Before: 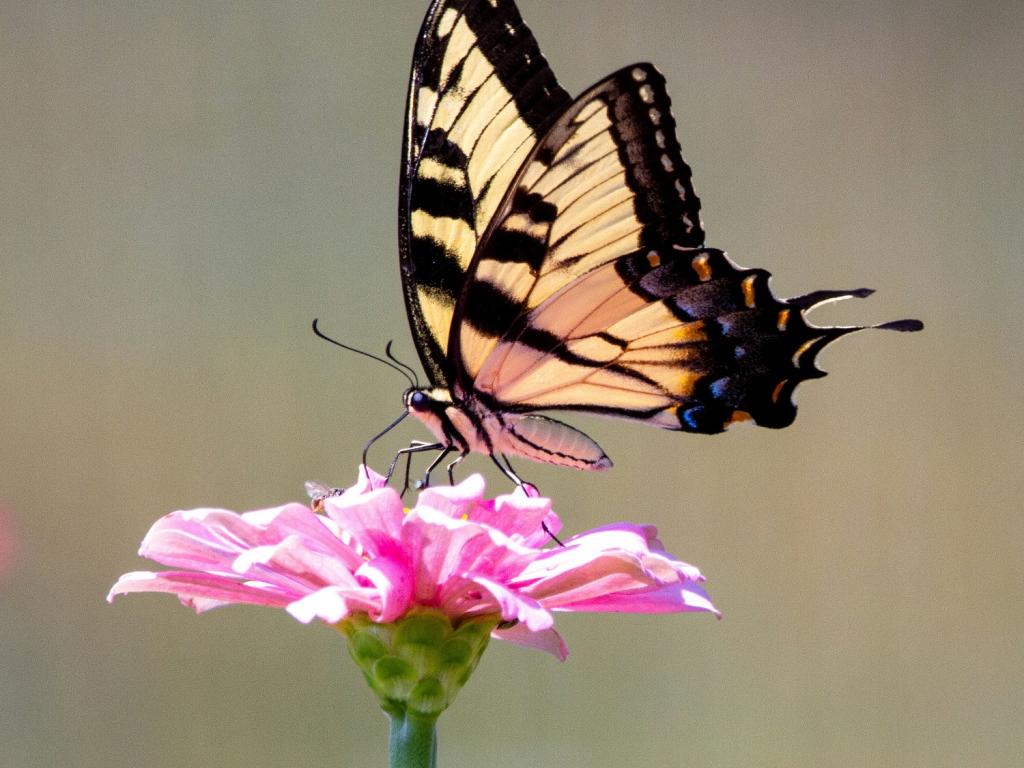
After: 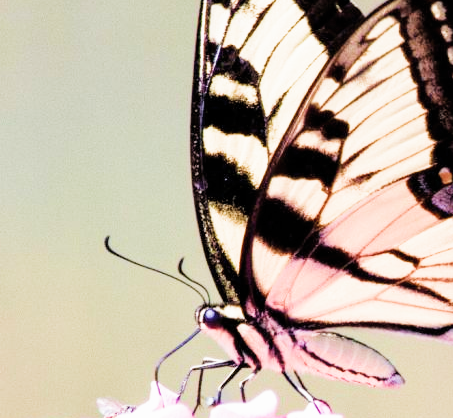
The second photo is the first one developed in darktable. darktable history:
crop: left 20.374%, top 10.853%, right 35.329%, bottom 34.671%
filmic rgb: black relative exposure -7.65 EV, white relative exposure 4.56 EV, hardness 3.61, color science v4 (2020), iterations of high-quality reconstruction 0
exposure: black level correction 0, exposure 1.753 EV, compensate highlight preservation false
velvia: on, module defaults
